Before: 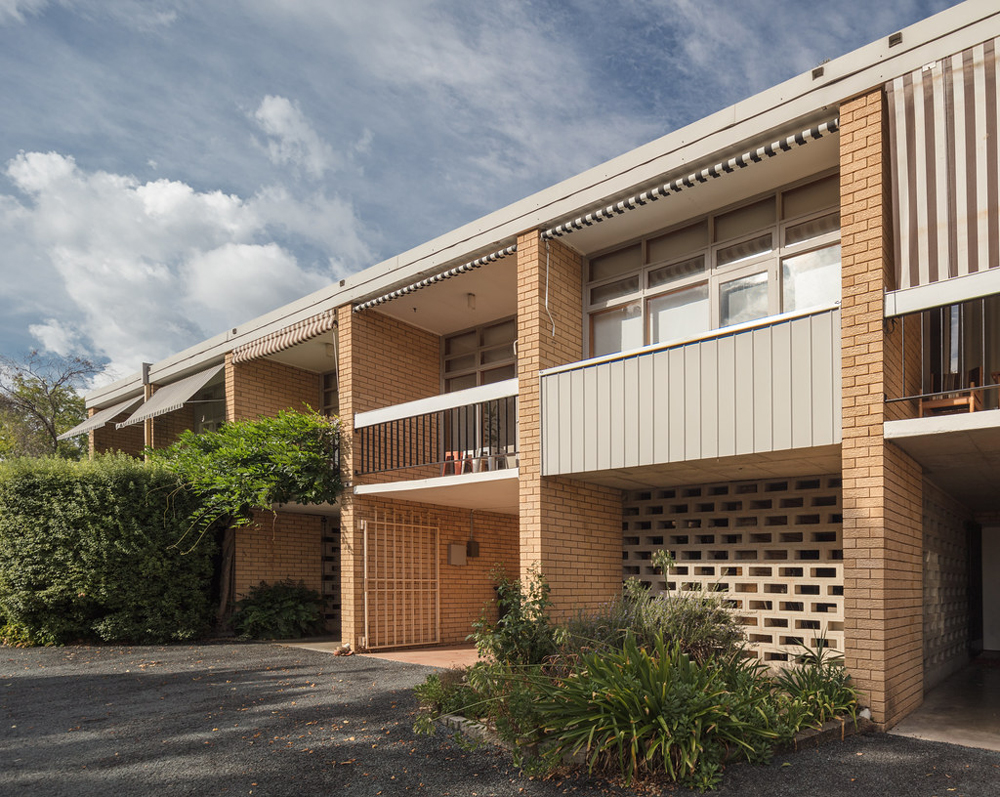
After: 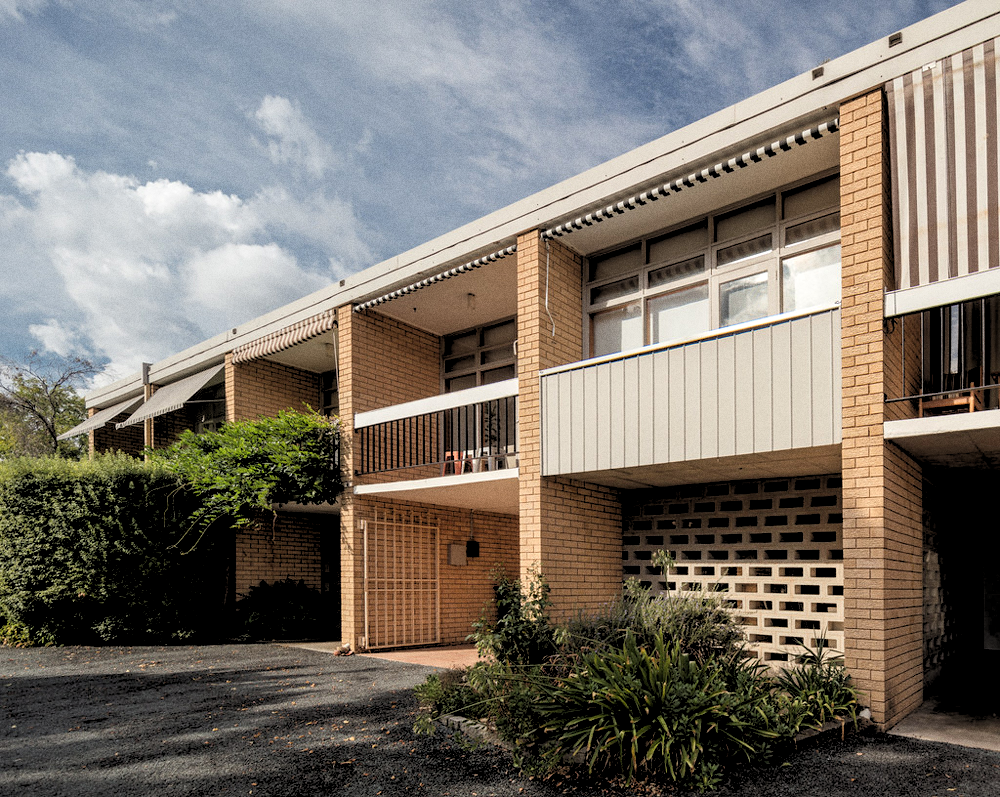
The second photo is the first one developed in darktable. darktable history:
grain: on, module defaults
rgb levels: levels [[0.029, 0.461, 0.922], [0, 0.5, 1], [0, 0.5, 1]]
